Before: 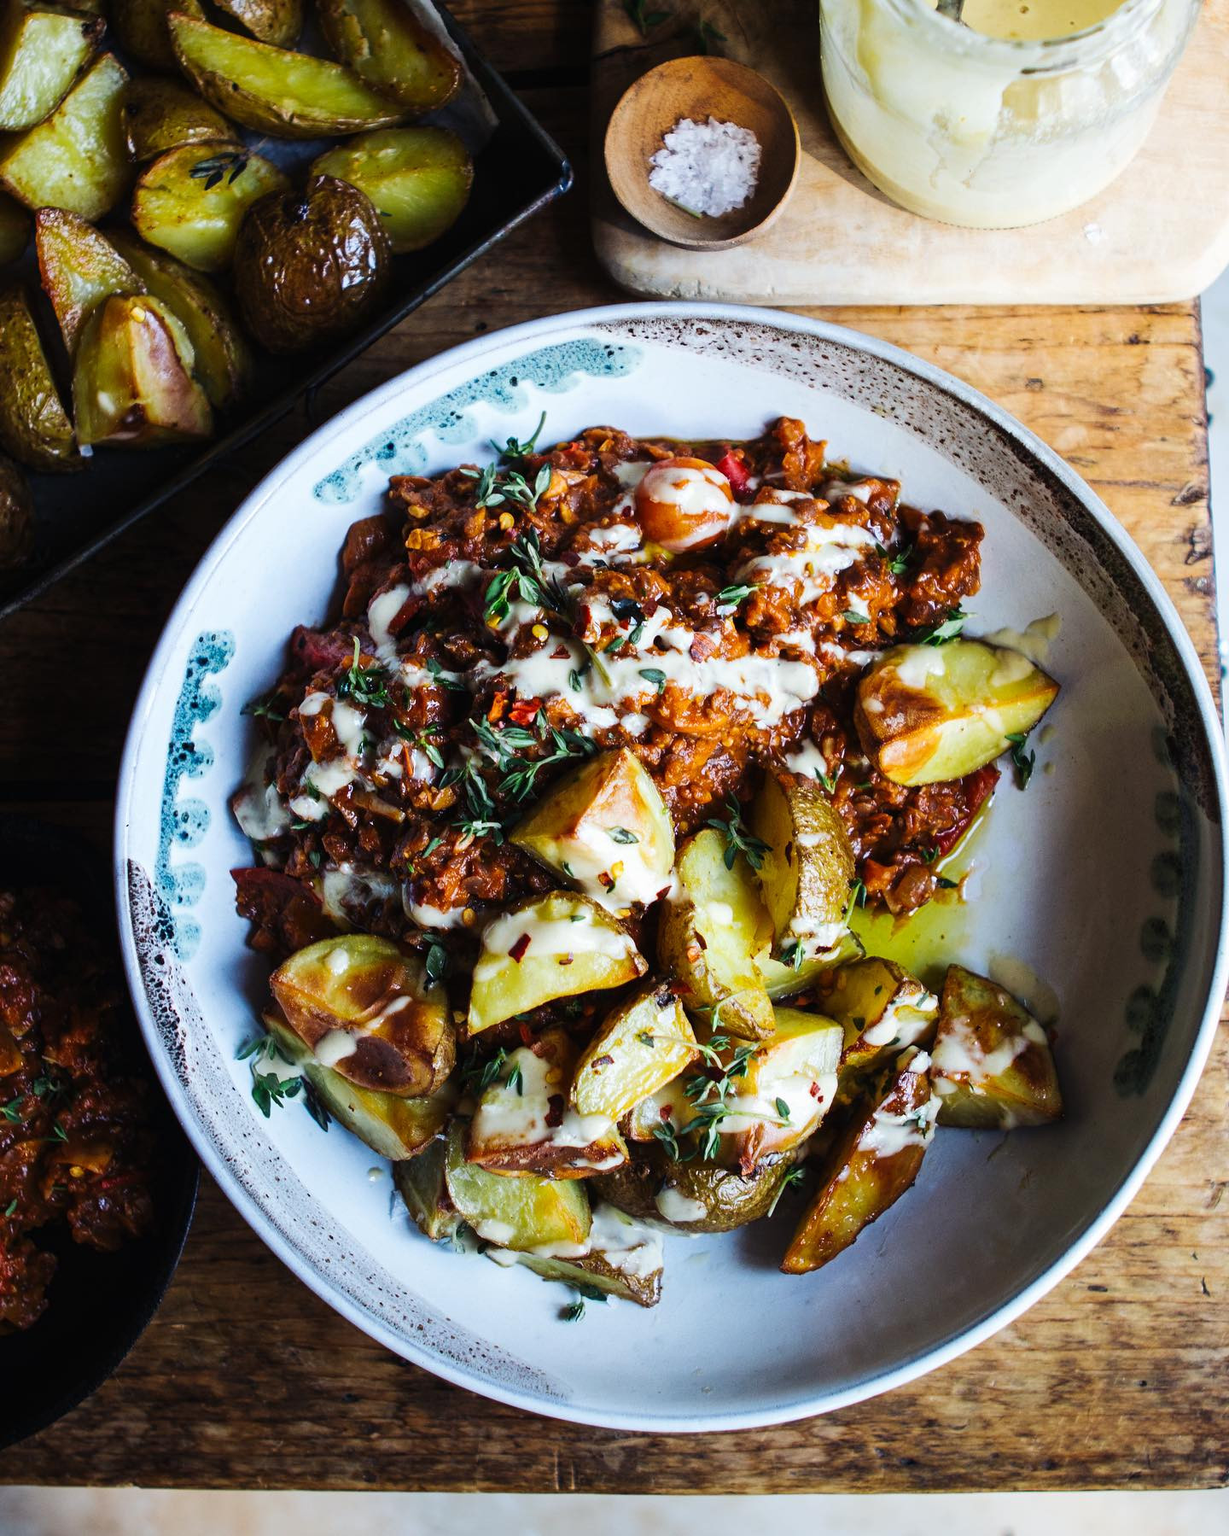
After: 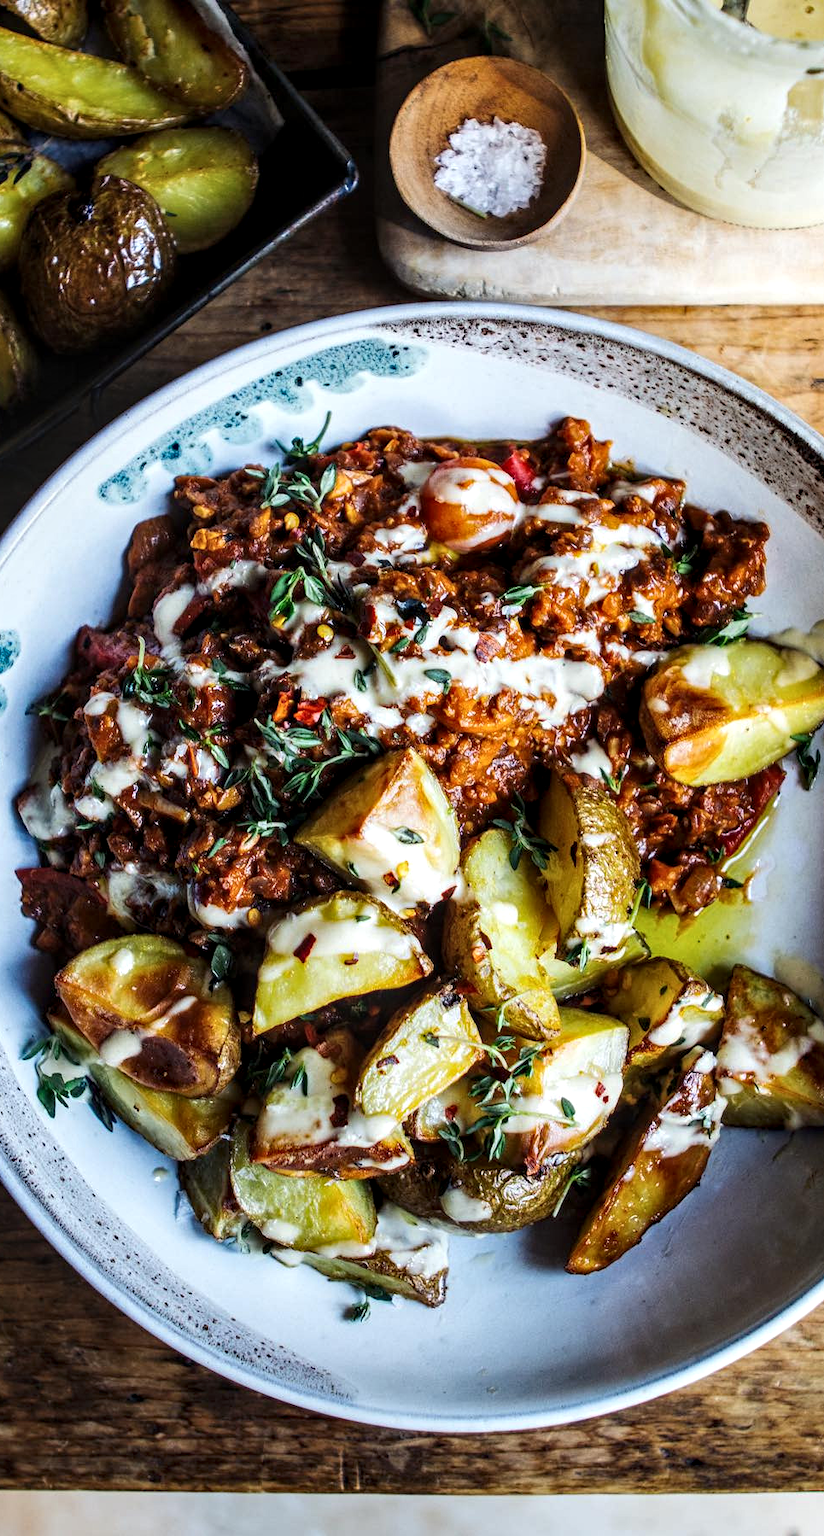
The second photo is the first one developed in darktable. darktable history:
crop and rotate: left 17.525%, right 15.37%
local contrast: highlights 58%, detail 145%
